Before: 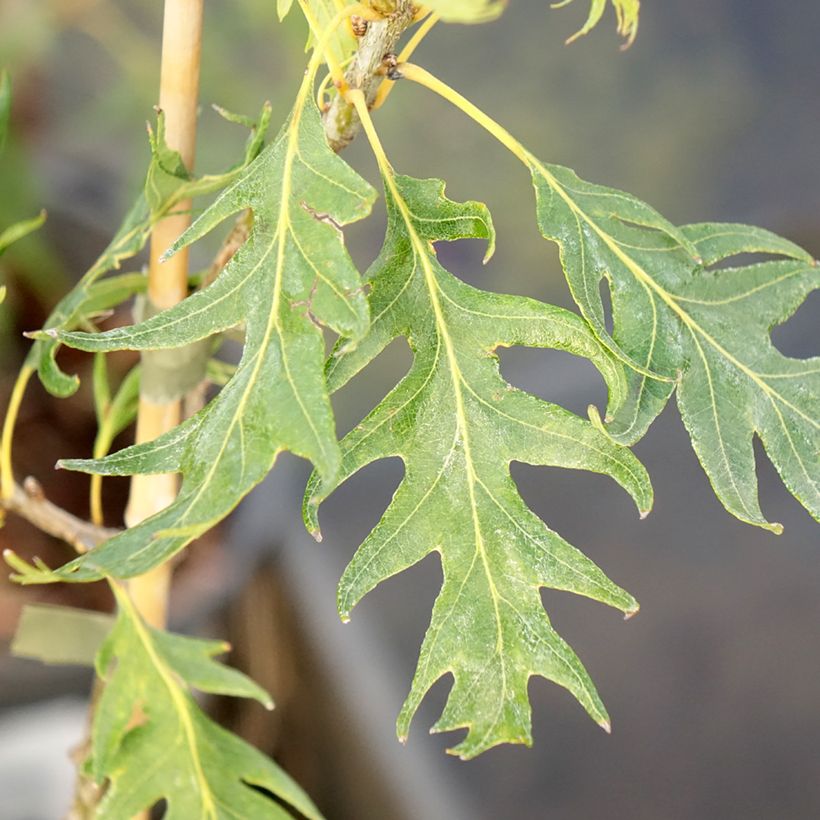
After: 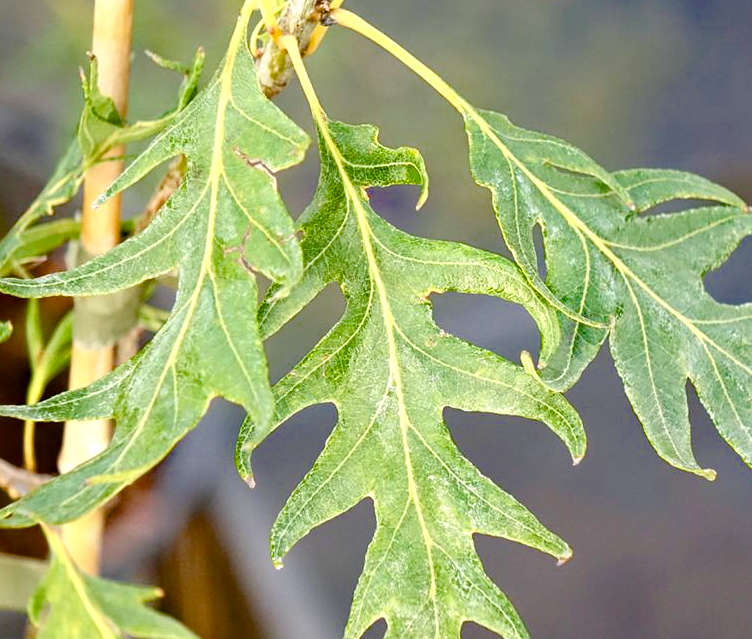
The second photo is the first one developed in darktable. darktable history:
color balance rgb: power › hue 61.8°, perceptual saturation grading › global saturation 20%, perceptual saturation grading › highlights -25.698%, perceptual saturation grading › shadows 50.033%, perceptual brilliance grading › global brilliance 11.539%, saturation formula JzAzBz (2021)
crop: left 8.241%, top 6.602%, bottom 15.368%
haze removal: compatibility mode true, adaptive false
